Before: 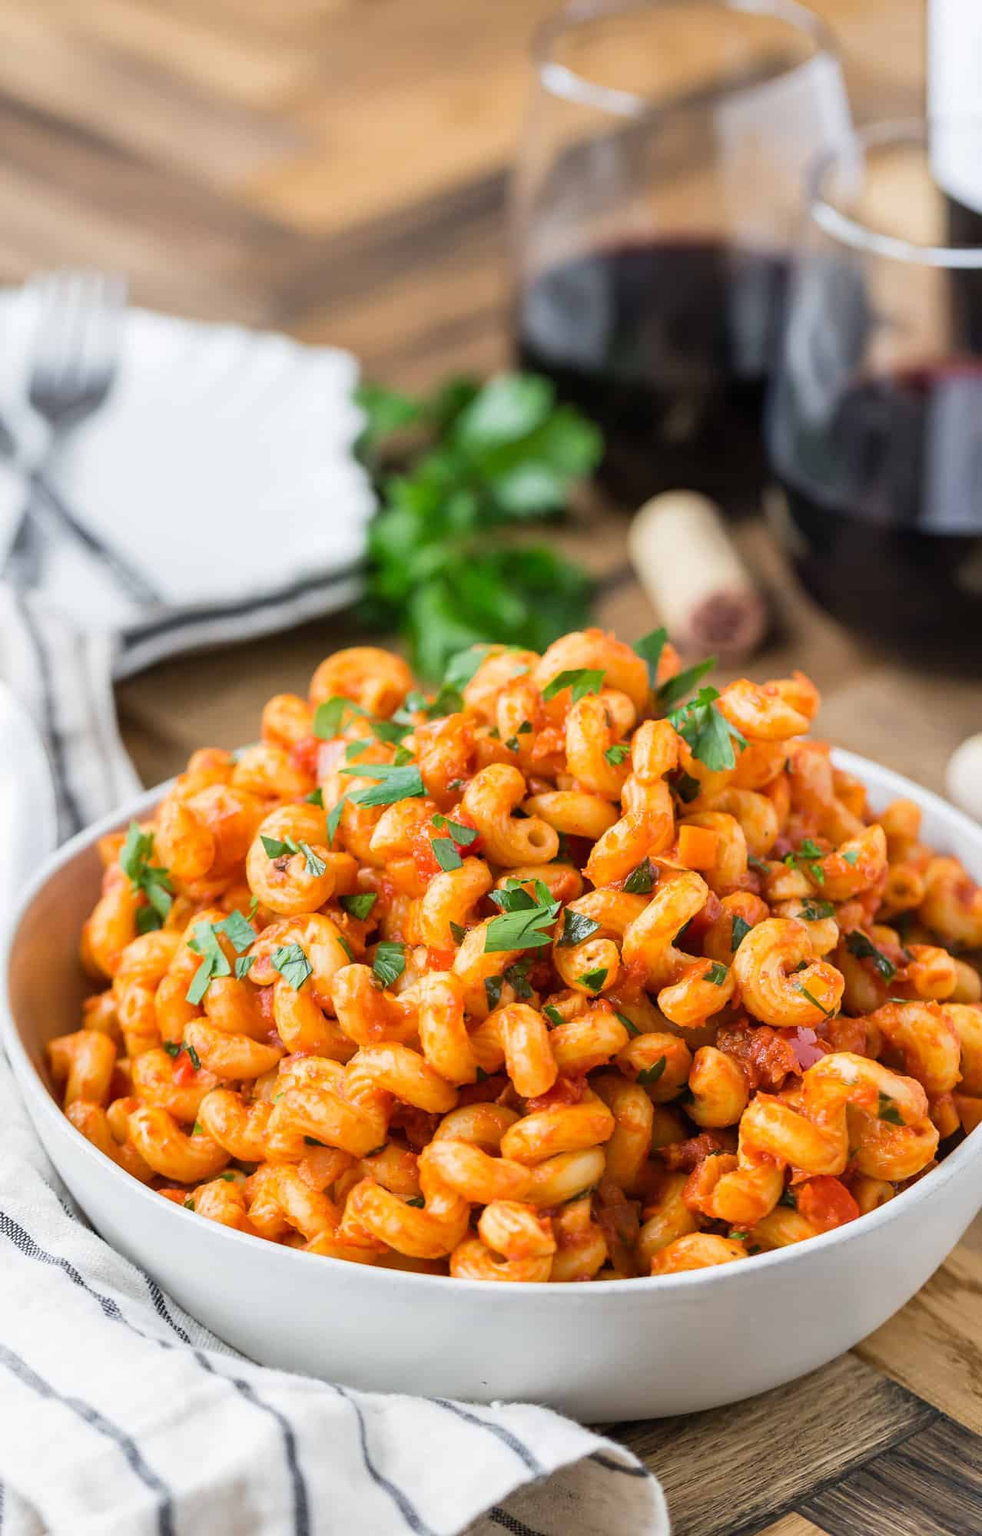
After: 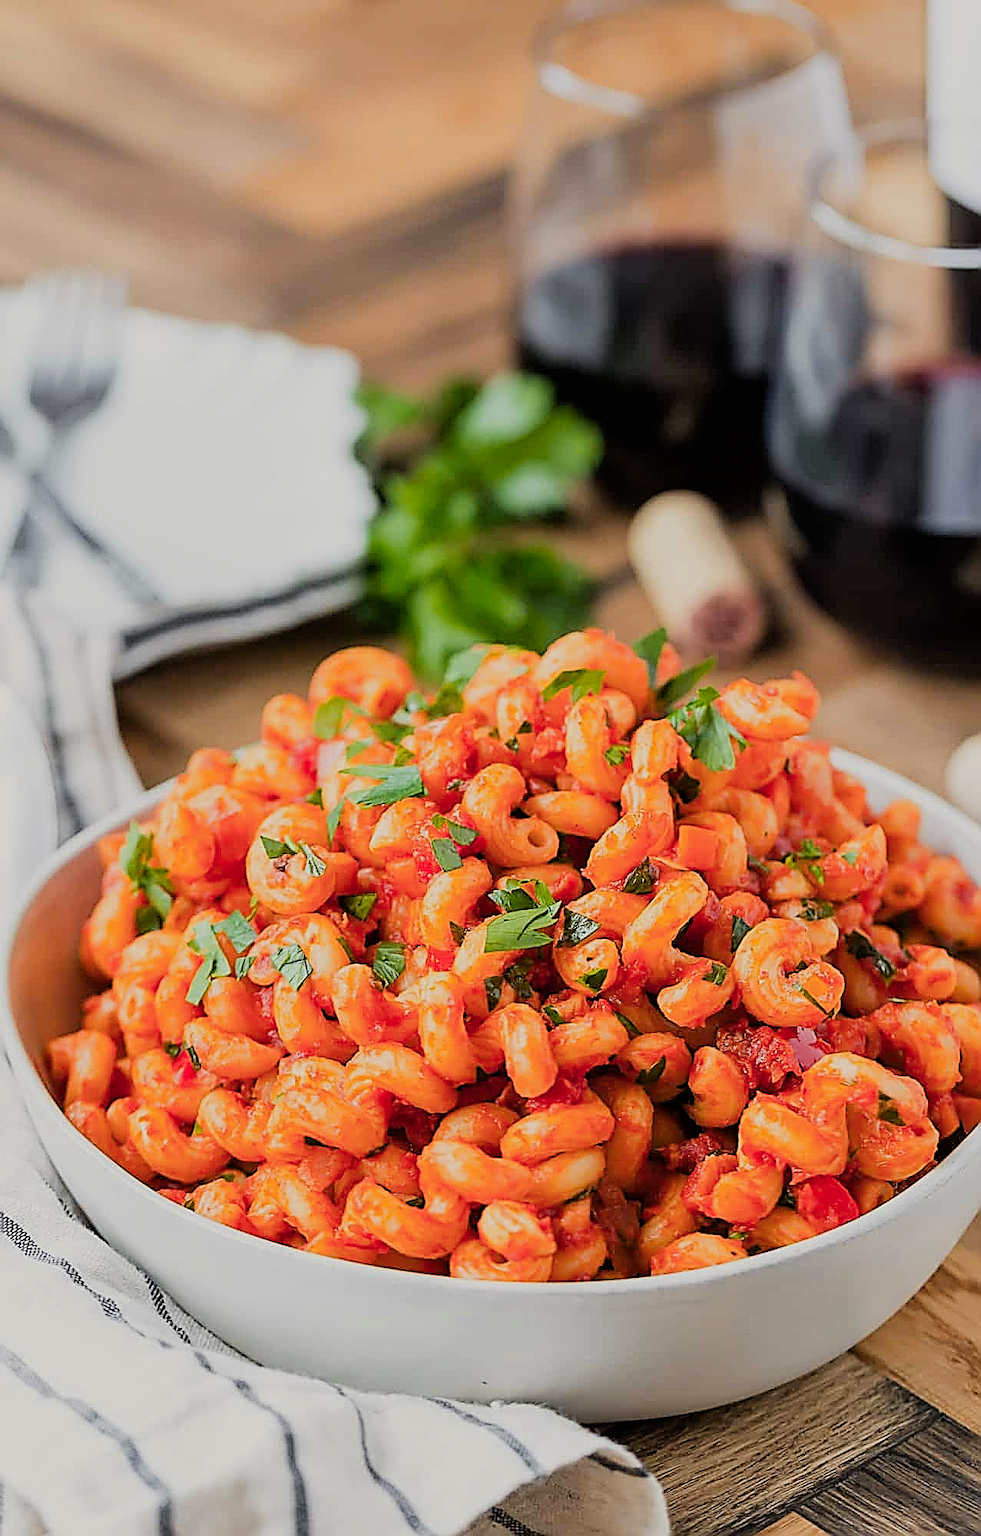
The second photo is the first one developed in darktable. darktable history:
filmic rgb: black relative exposure -7.65 EV, white relative exposure 4.56 EV, hardness 3.61
color zones: curves: ch1 [(0.239, 0.552) (0.75, 0.5)]; ch2 [(0.25, 0.462) (0.749, 0.457)]
color correction: highlights b* 2.99
sharpen: amount 1.983
